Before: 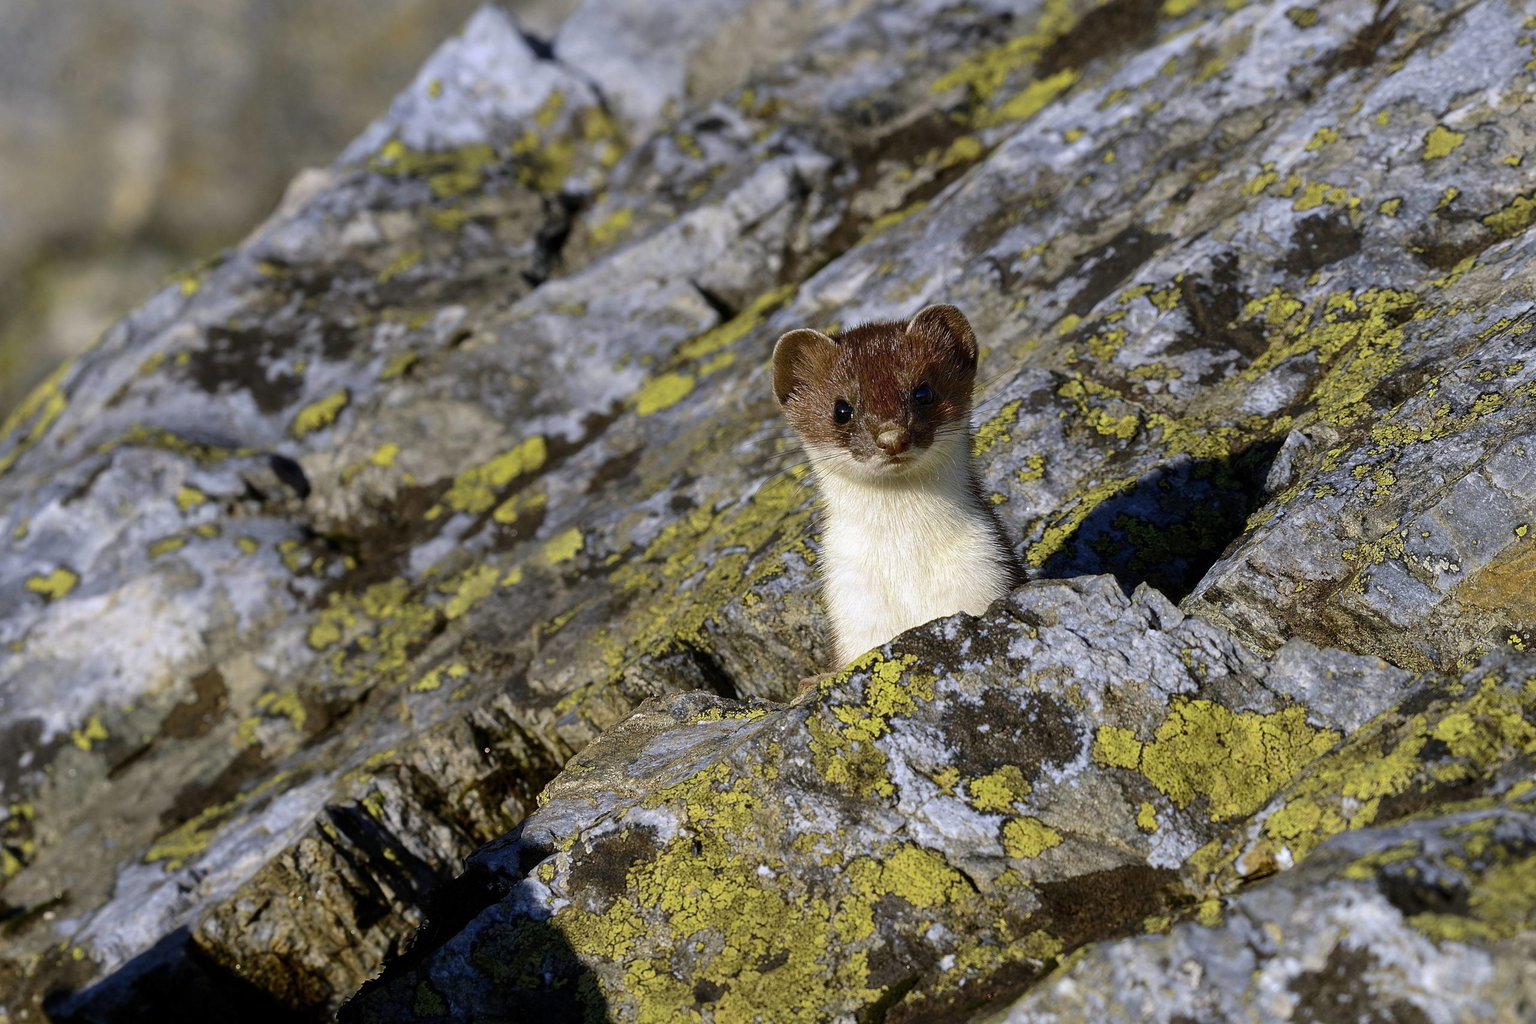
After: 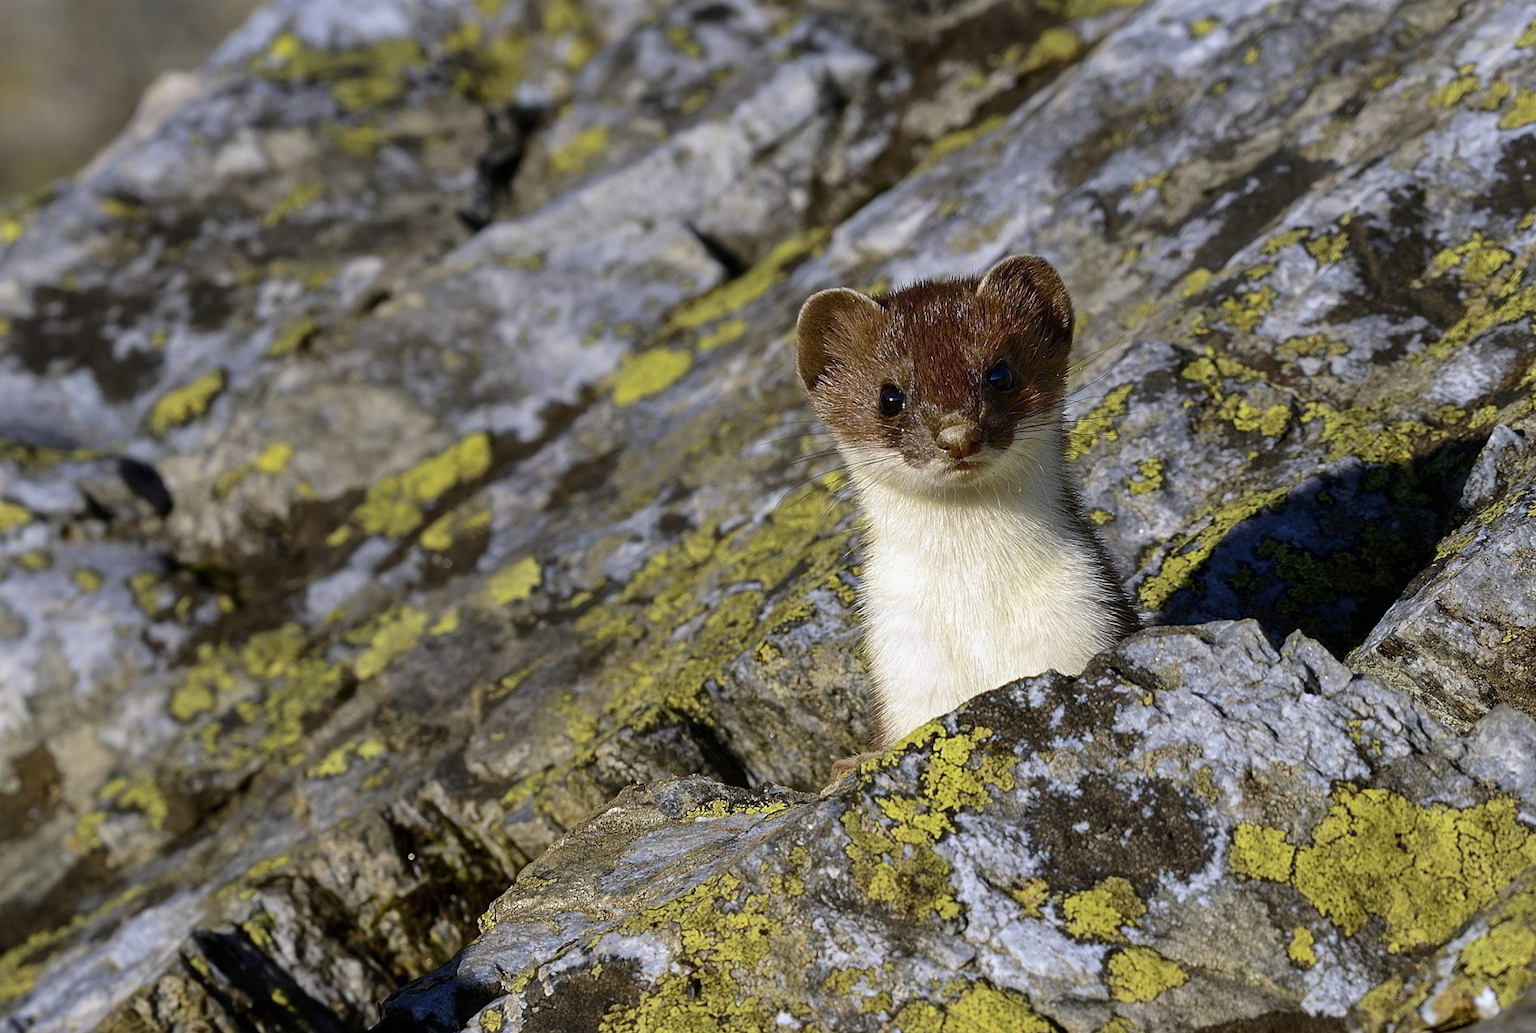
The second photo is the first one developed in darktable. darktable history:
crop and rotate: left 11.901%, top 11.328%, right 13.984%, bottom 13.855%
